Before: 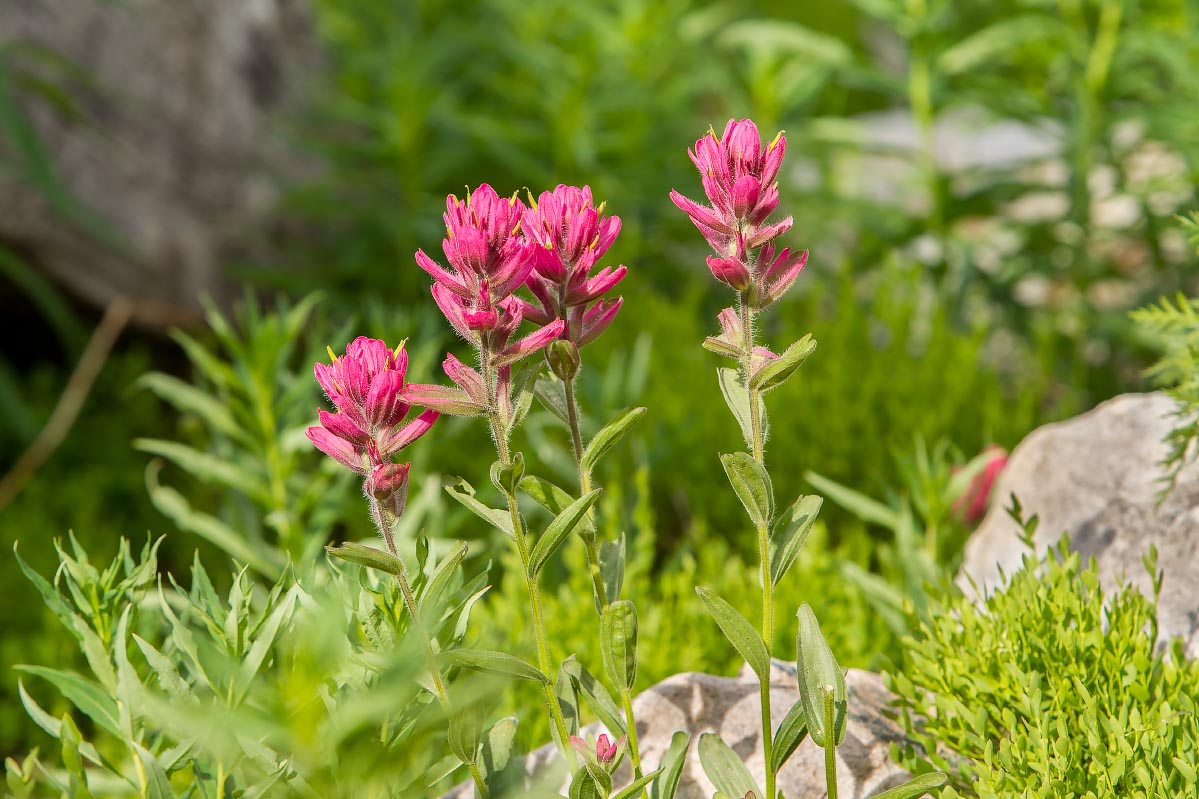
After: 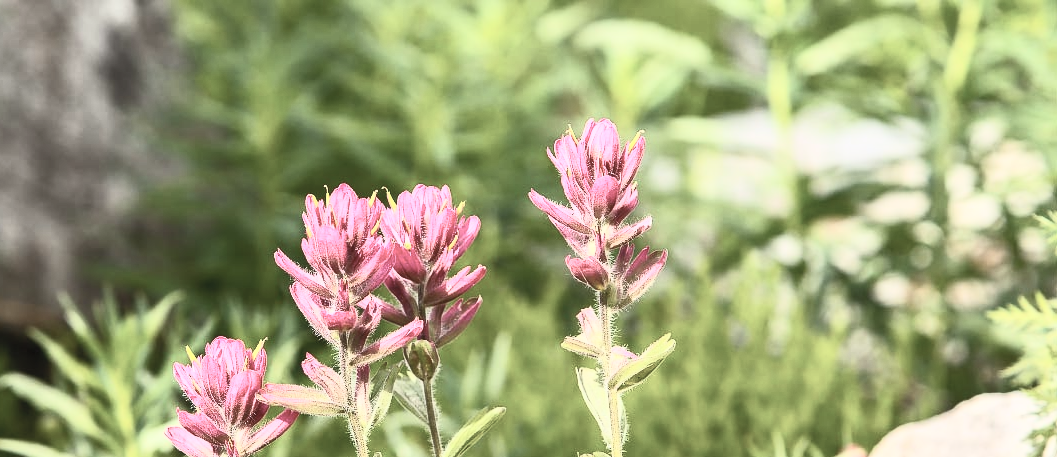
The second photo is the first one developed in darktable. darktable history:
crop and rotate: left 11.793%, bottom 42.802%
contrast brightness saturation: contrast 0.576, brightness 0.569, saturation -0.327
